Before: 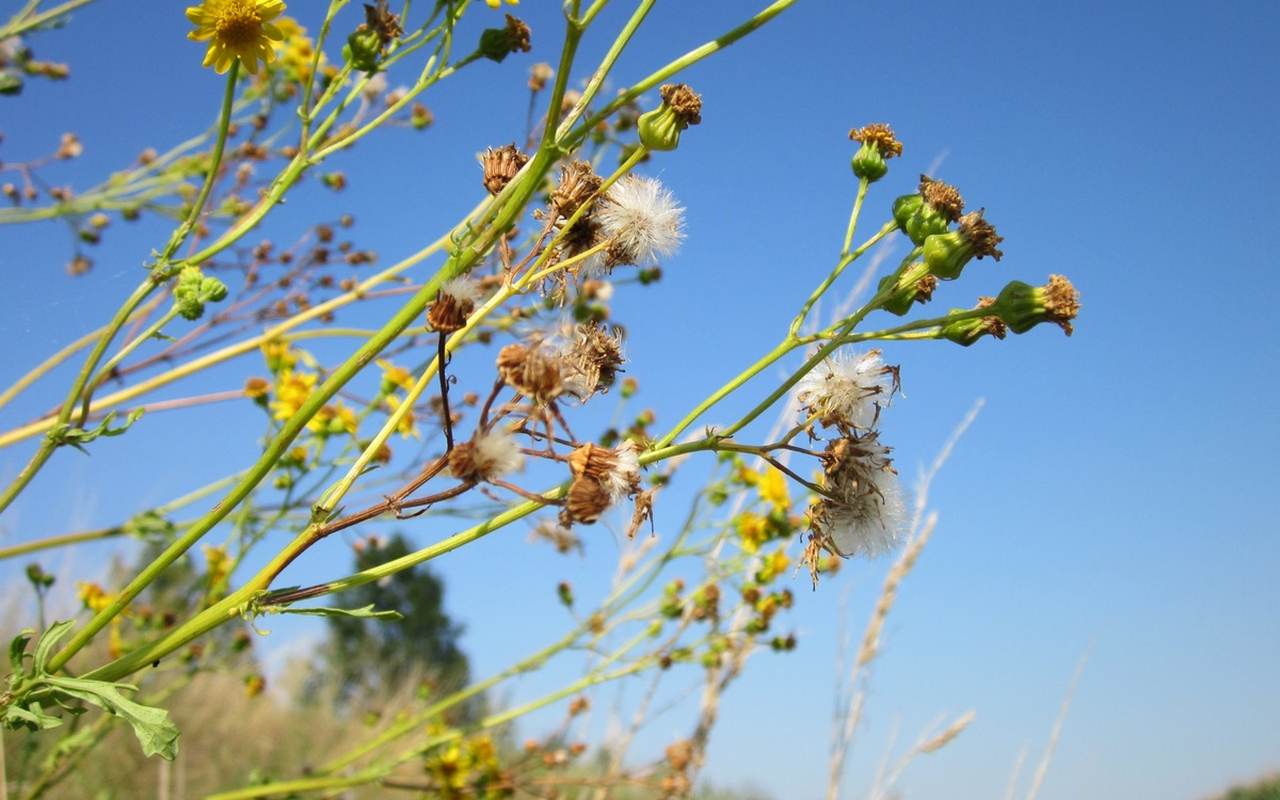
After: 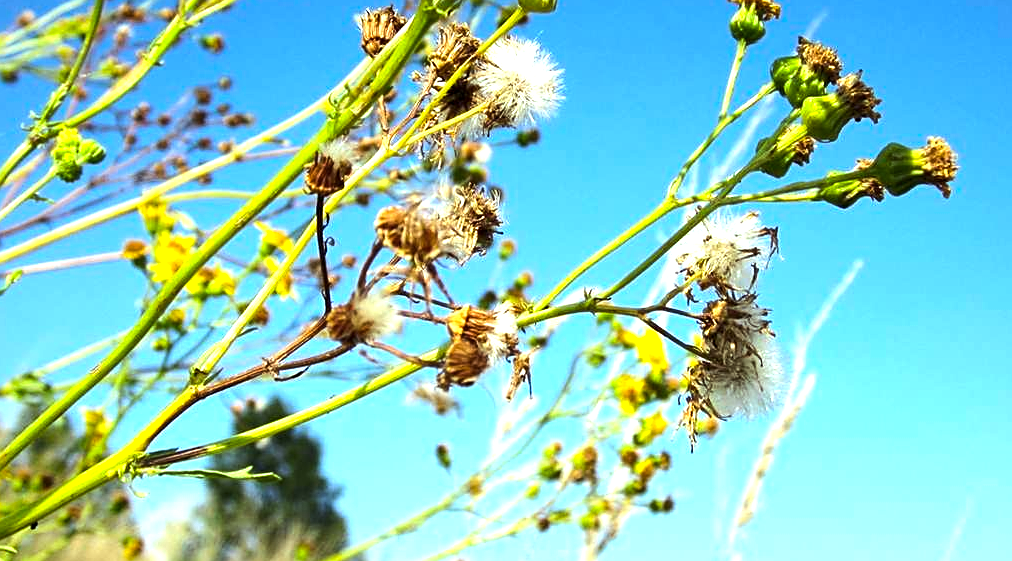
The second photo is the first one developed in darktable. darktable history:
crop: left 9.597%, top 17.373%, right 11.263%, bottom 12.39%
local contrast: highlights 105%, shadows 101%, detail 119%, midtone range 0.2
color balance rgb: power › hue 71.52°, highlights gain › luminance 19.749%, highlights gain › chroma 2.697%, highlights gain › hue 172.07°, perceptual saturation grading › global saturation 0.982%, perceptual brilliance grading › highlights 20.411%, perceptual brilliance grading › mid-tones 20.014%, perceptual brilliance grading › shadows -19.576%, global vibrance 29.823%
sharpen: on, module defaults
